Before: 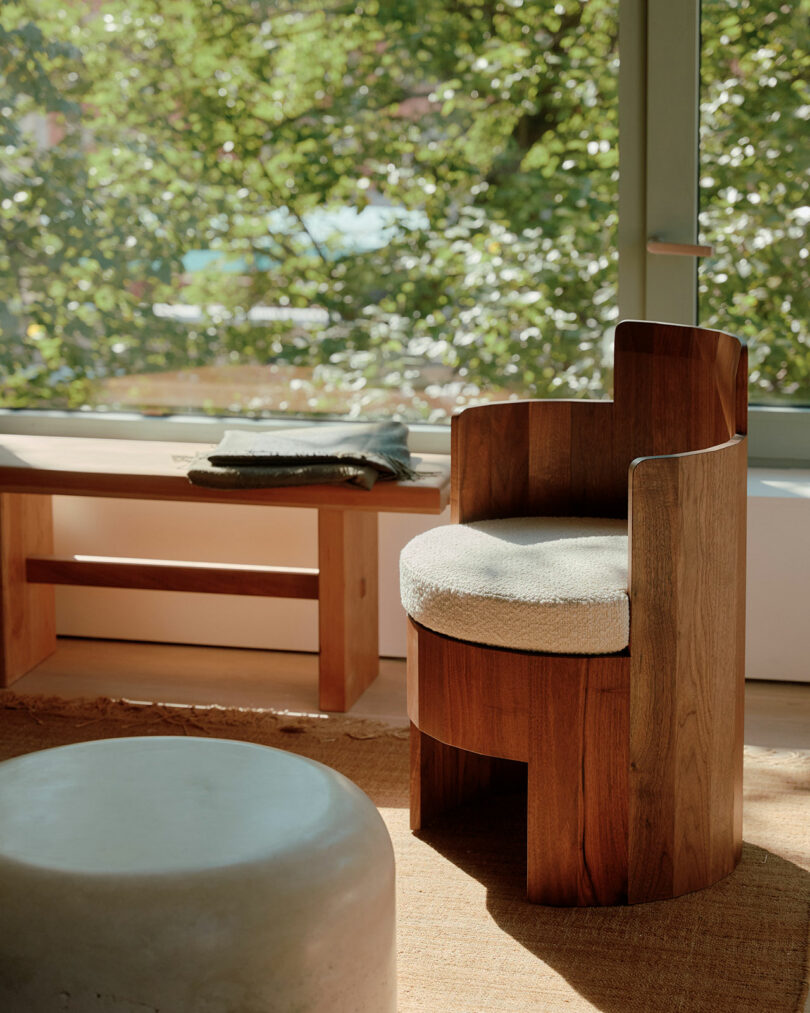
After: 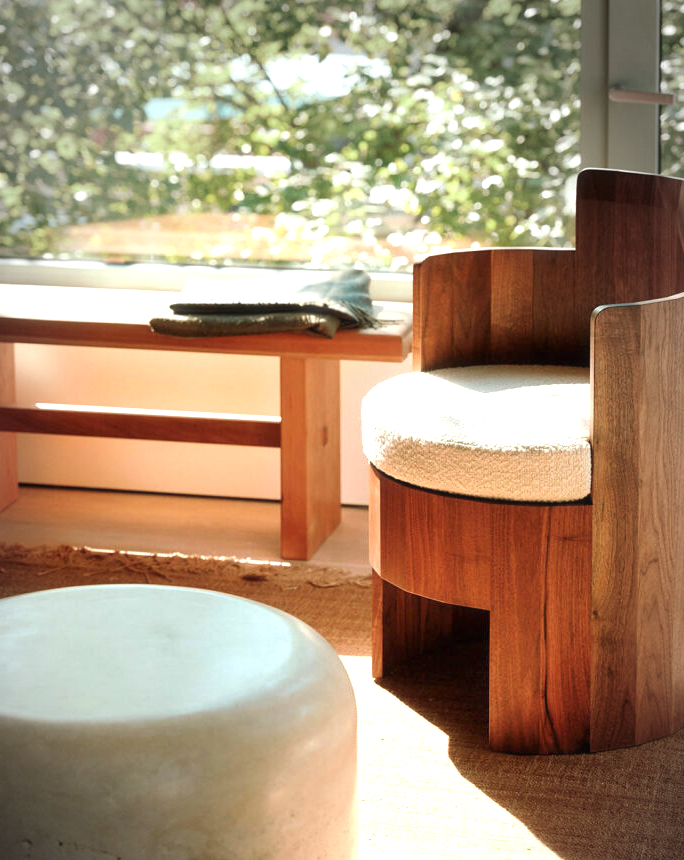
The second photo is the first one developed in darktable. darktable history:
exposure: black level correction 0, exposure 1.279 EV, compensate highlight preservation false
haze removal: strength -0.056, adaptive false
crop and rotate: left 4.755%, top 15.032%, right 10.711%
vignetting: center (-0.028, 0.236), automatic ratio true
